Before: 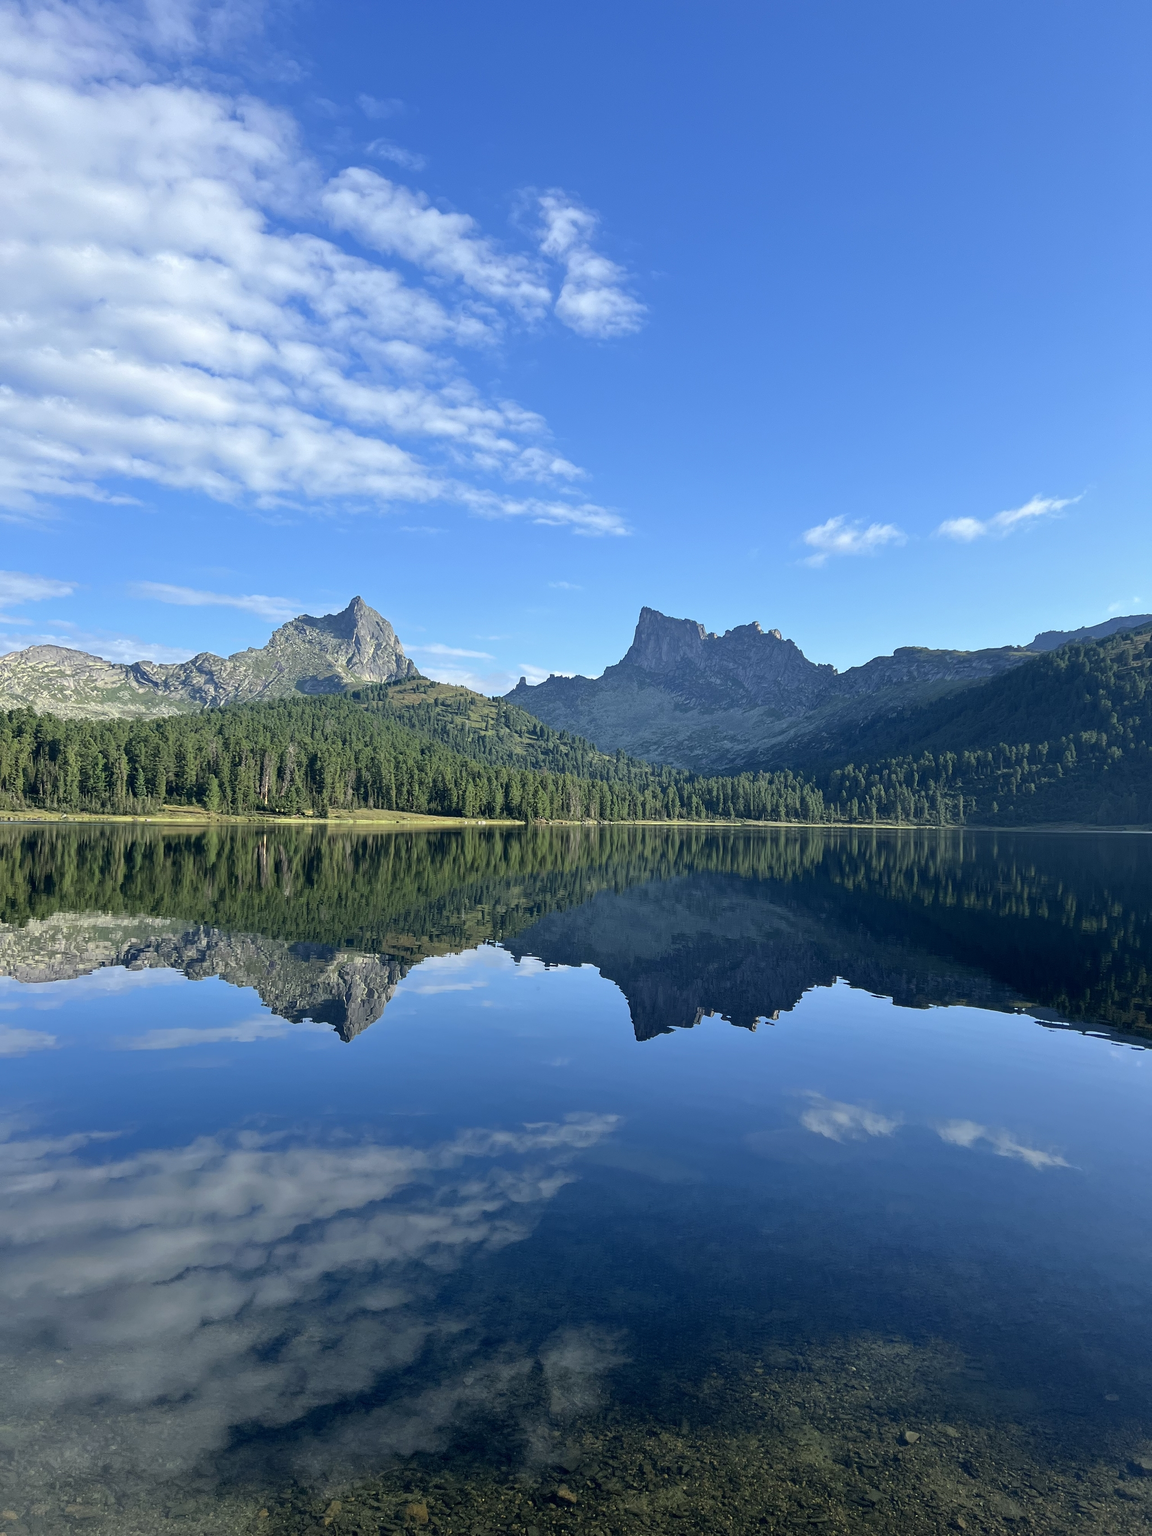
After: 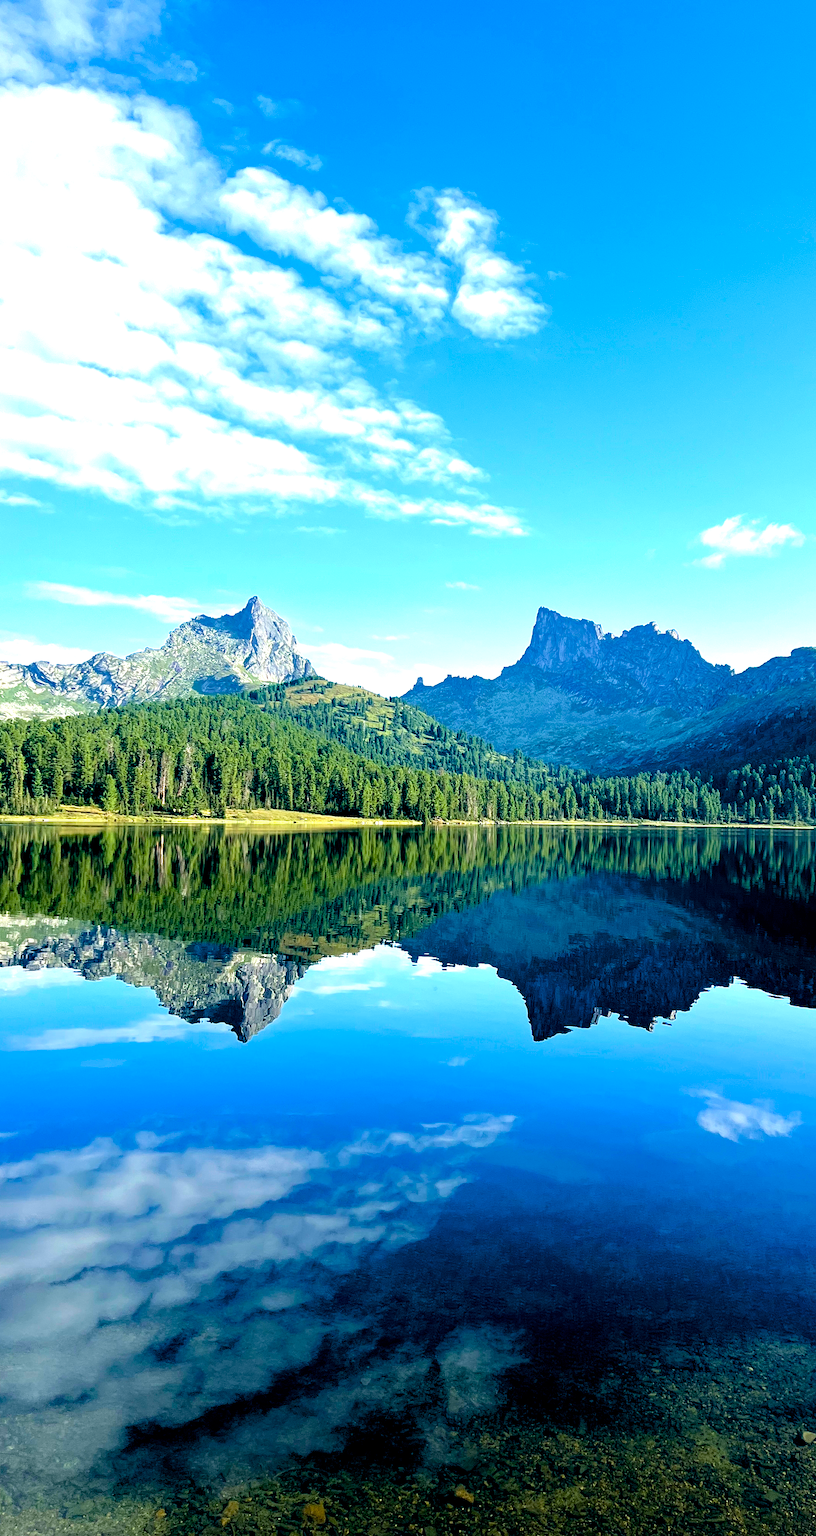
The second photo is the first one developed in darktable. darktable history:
base curve: curves: ch0 [(0, 0) (0.989, 0.992)]
tone equalizer: -8 EV -0.733 EV, -7 EV -0.687 EV, -6 EV -0.609 EV, -5 EV -0.422 EV, -3 EV 0.405 EV, -2 EV 0.6 EV, -1 EV 0.674 EV, +0 EV 0.737 EV
crop and rotate: left 8.965%, right 20.152%
exposure: black level correction 0.013, compensate highlight preservation false
color balance rgb: perceptual saturation grading › global saturation 35.021%, perceptual saturation grading › highlights -29.902%, perceptual saturation grading › shadows 35.283%, perceptual brilliance grading › global brilliance 12.732%, global vibrance 20%
velvia: on, module defaults
